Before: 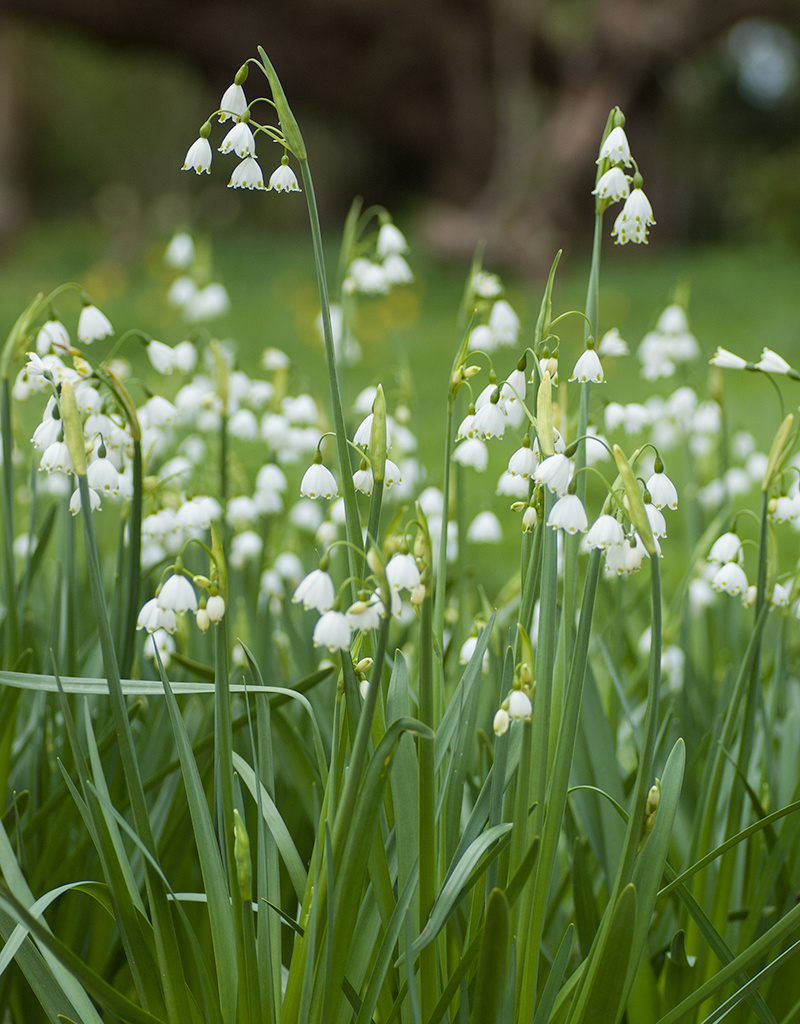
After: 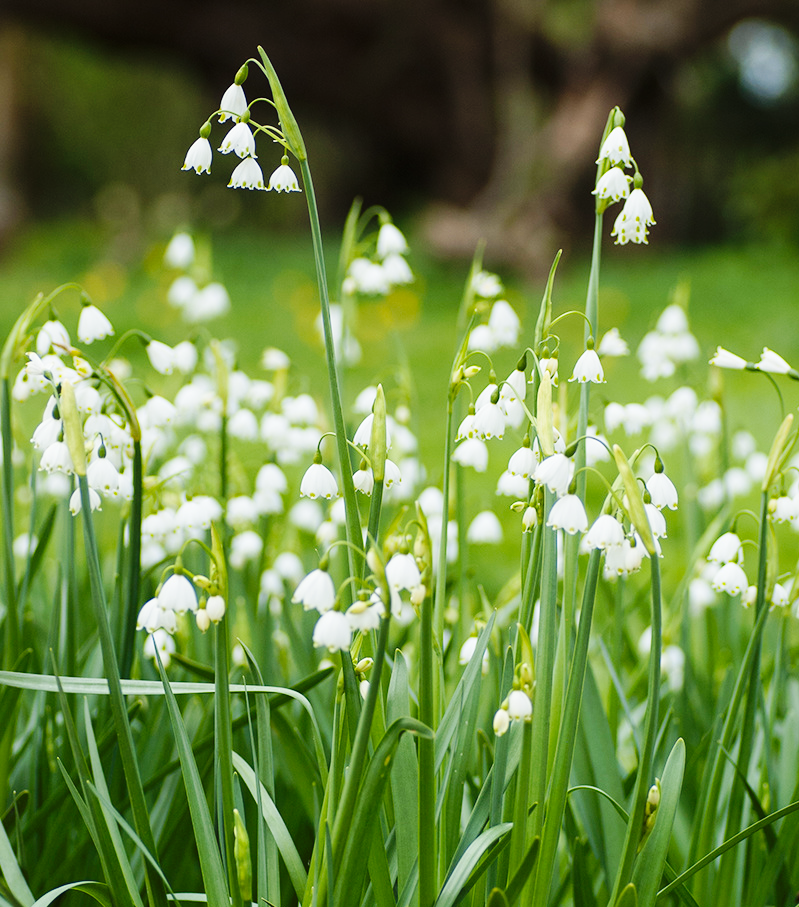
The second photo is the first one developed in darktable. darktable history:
base curve: curves: ch0 [(0, 0) (0.036, 0.025) (0.121, 0.166) (0.206, 0.329) (0.605, 0.79) (1, 1)], preserve colors none
crop and rotate: top 0%, bottom 11.425%
